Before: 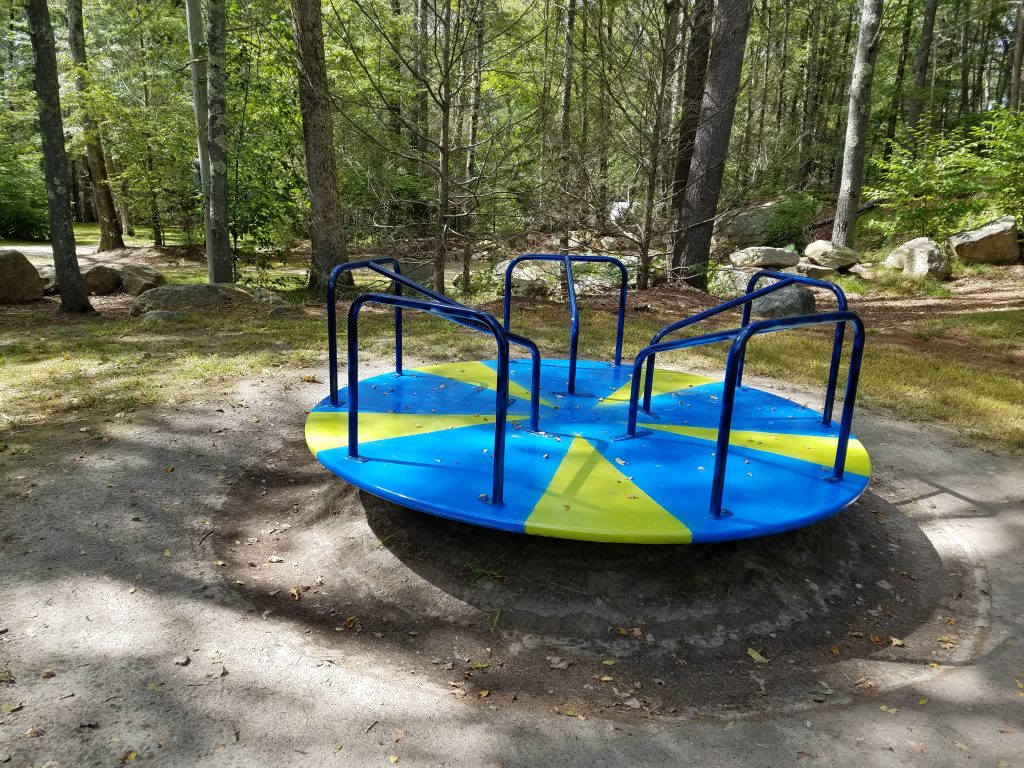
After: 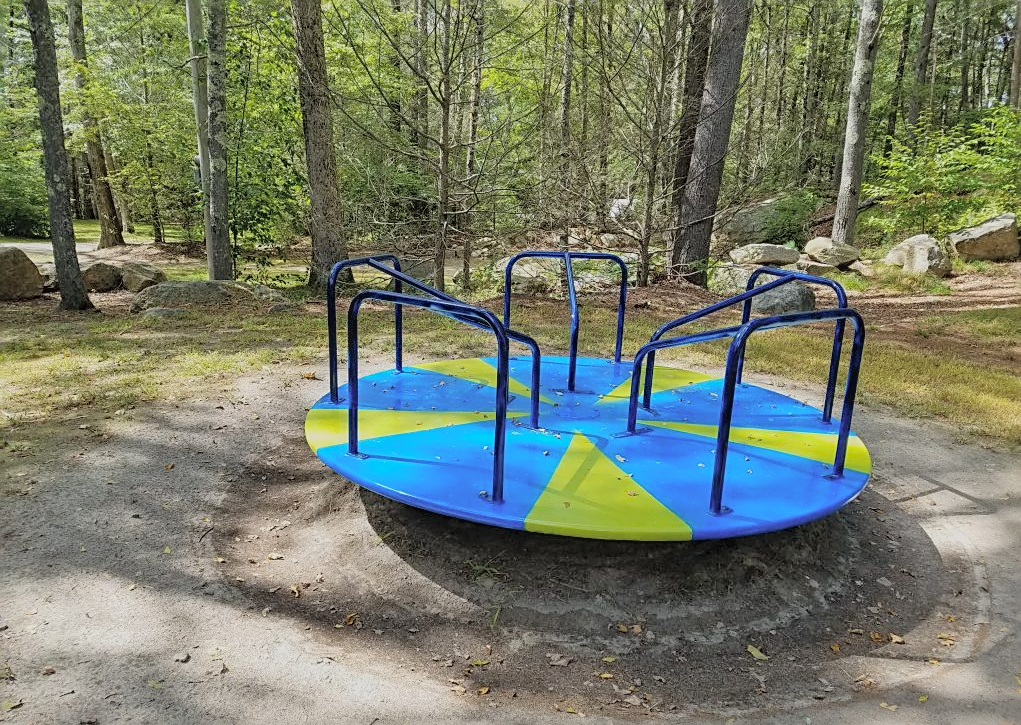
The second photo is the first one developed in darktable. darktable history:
crop: top 0.448%, right 0.264%, bottom 5.045%
local contrast: detail 110%
global tonemap: drago (0.7, 100)
sharpen: on, module defaults
